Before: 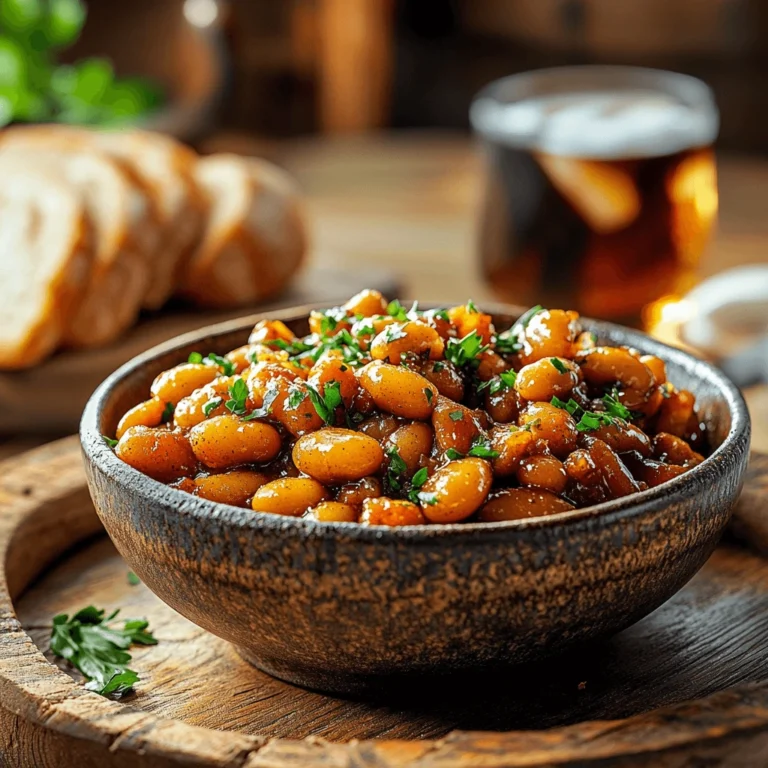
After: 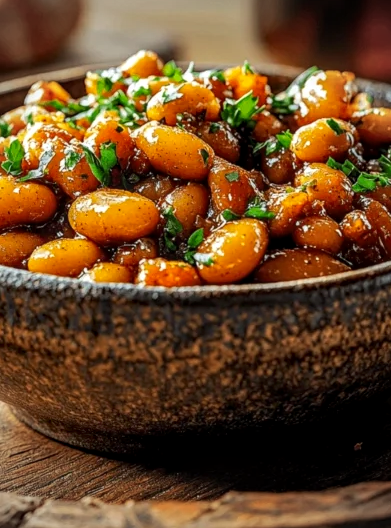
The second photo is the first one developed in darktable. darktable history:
contrast brightness saturation: contrast 0.044, saturation 0.07
local contrast: on, module defaults
vignetting: on, module defaults
crop and rotate: left 29.203%, top 31.22%, right 19.806%
